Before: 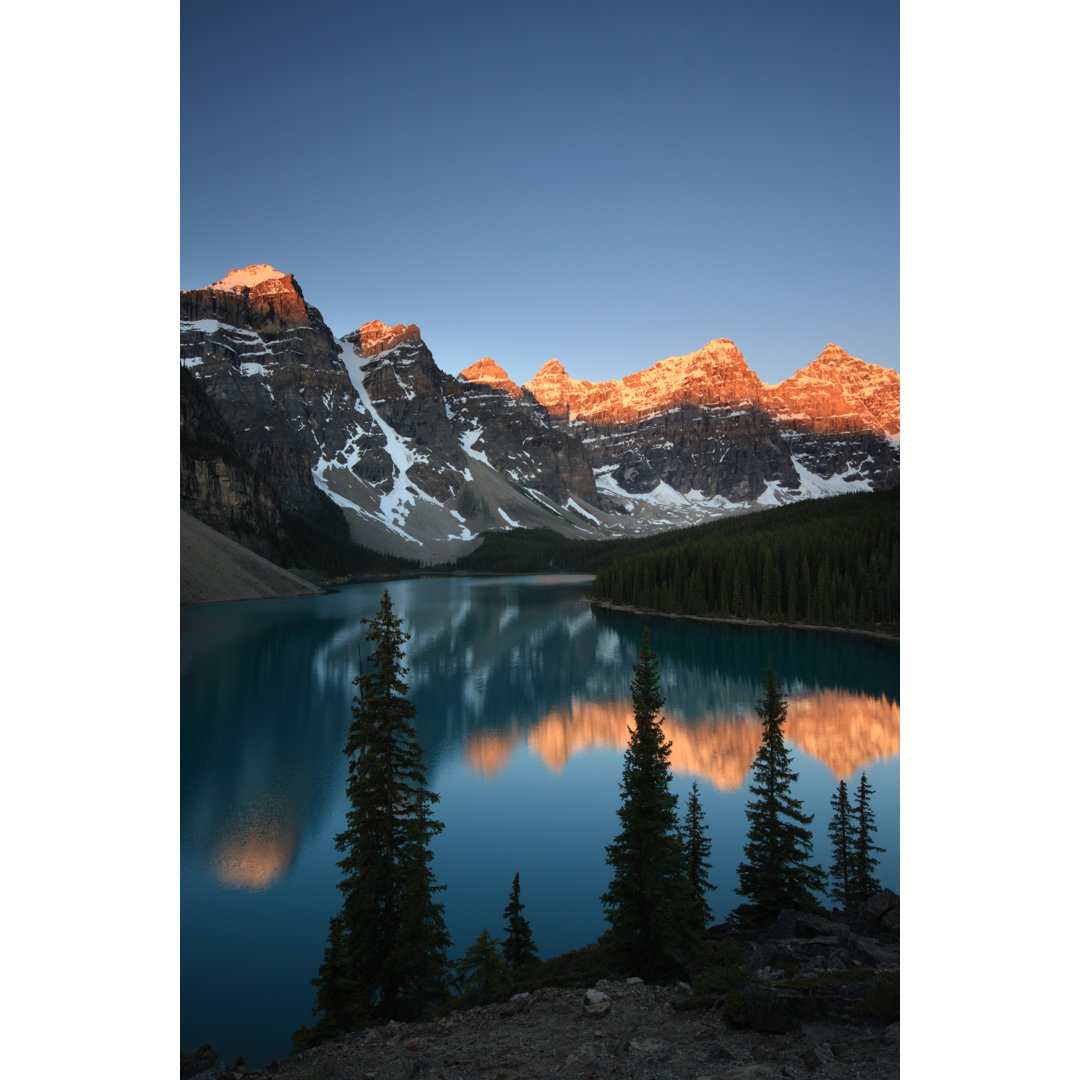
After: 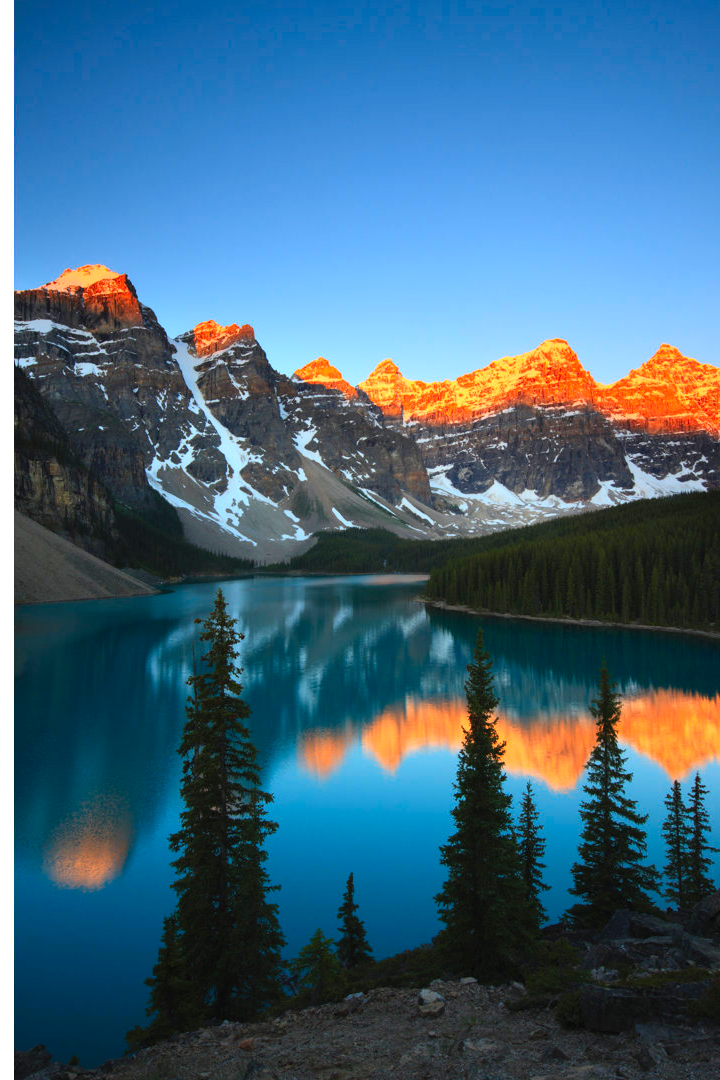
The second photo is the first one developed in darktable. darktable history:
crop and rotate: left 15.446%, right 17.836%
contrast brightness saturation: contrast 0.2, brightness 0.2, saturation 0.8
